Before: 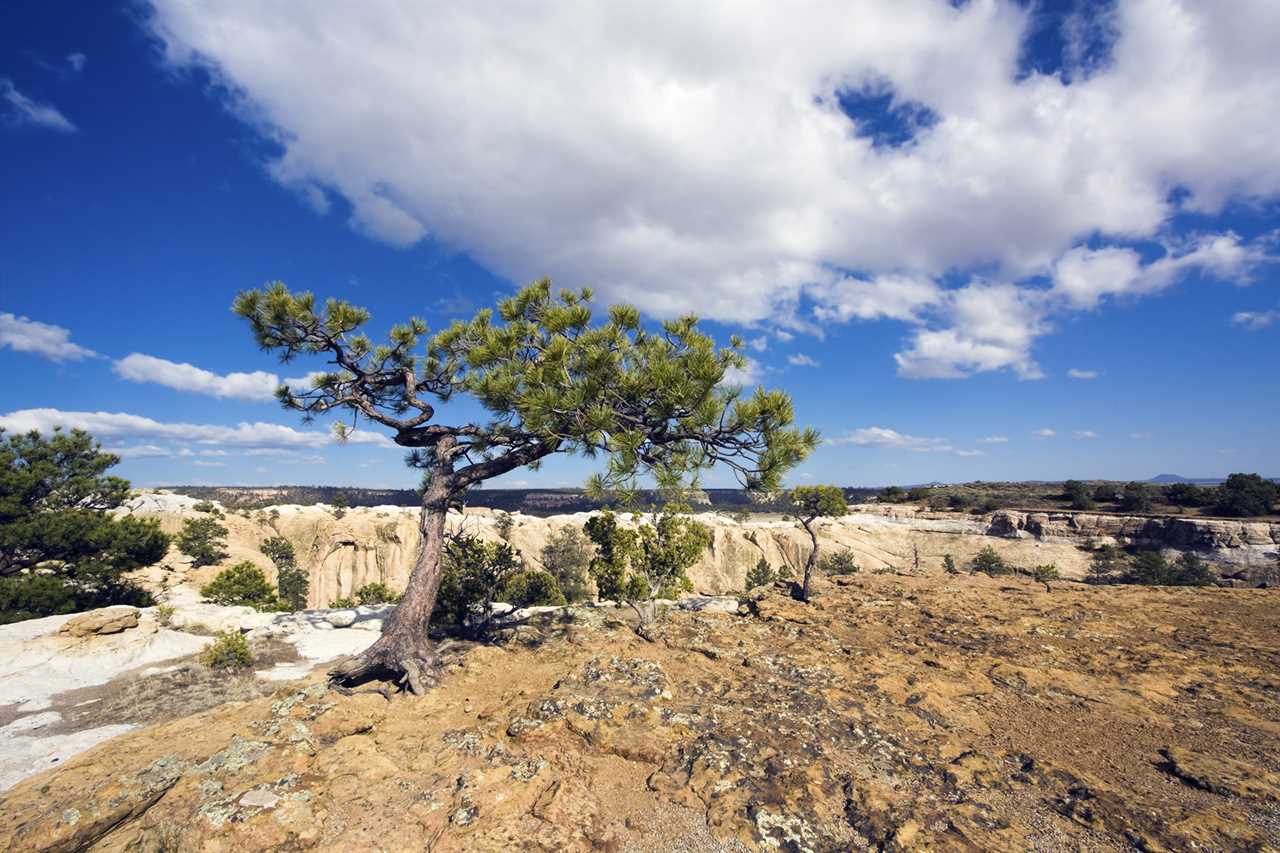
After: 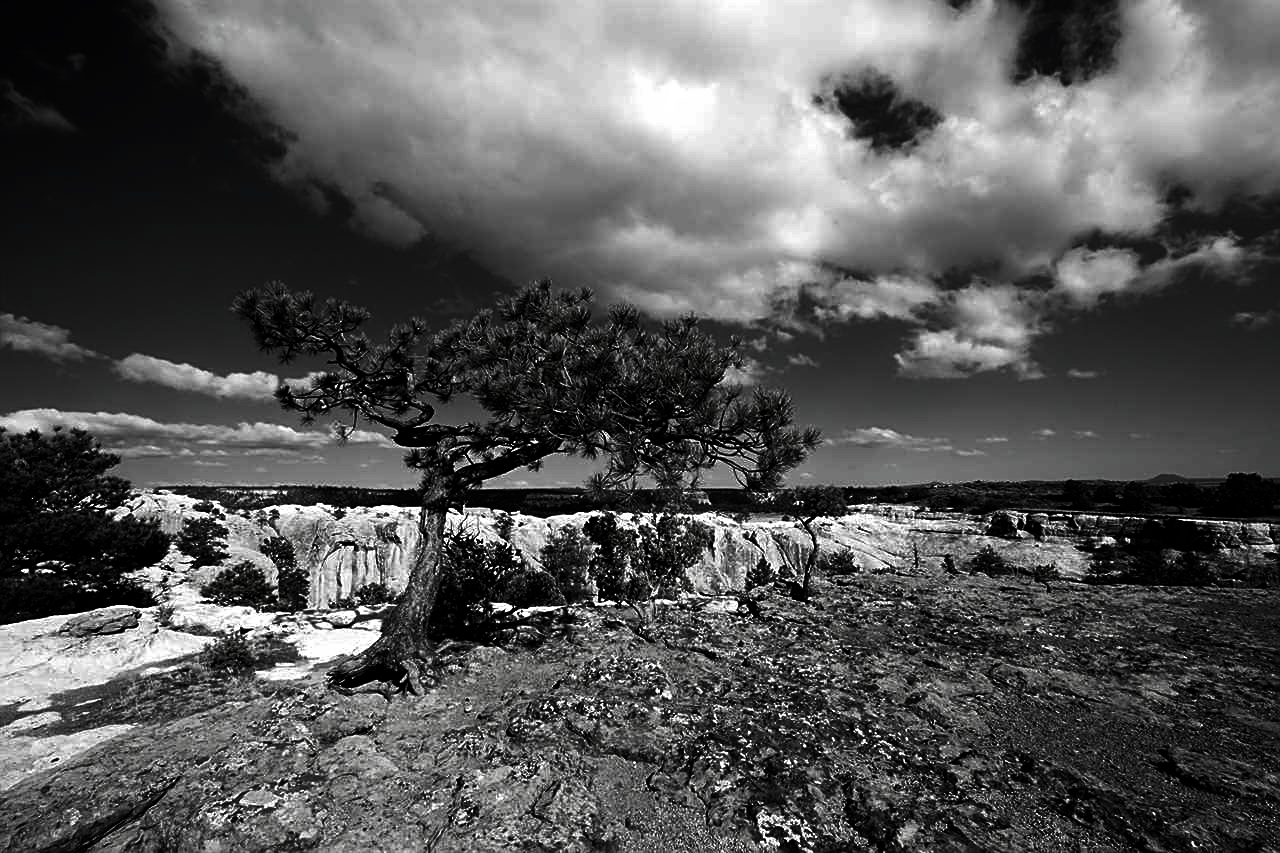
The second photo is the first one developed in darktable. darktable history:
tone curve: curves: ch0 [(0, 0) (0.541, 0.628) (0.906, 0.997)], preserve colors none
contrast brightness saturation: contrast 0.015, brightness -0.996, saturation -0.992
sharpen: on, module defaults
